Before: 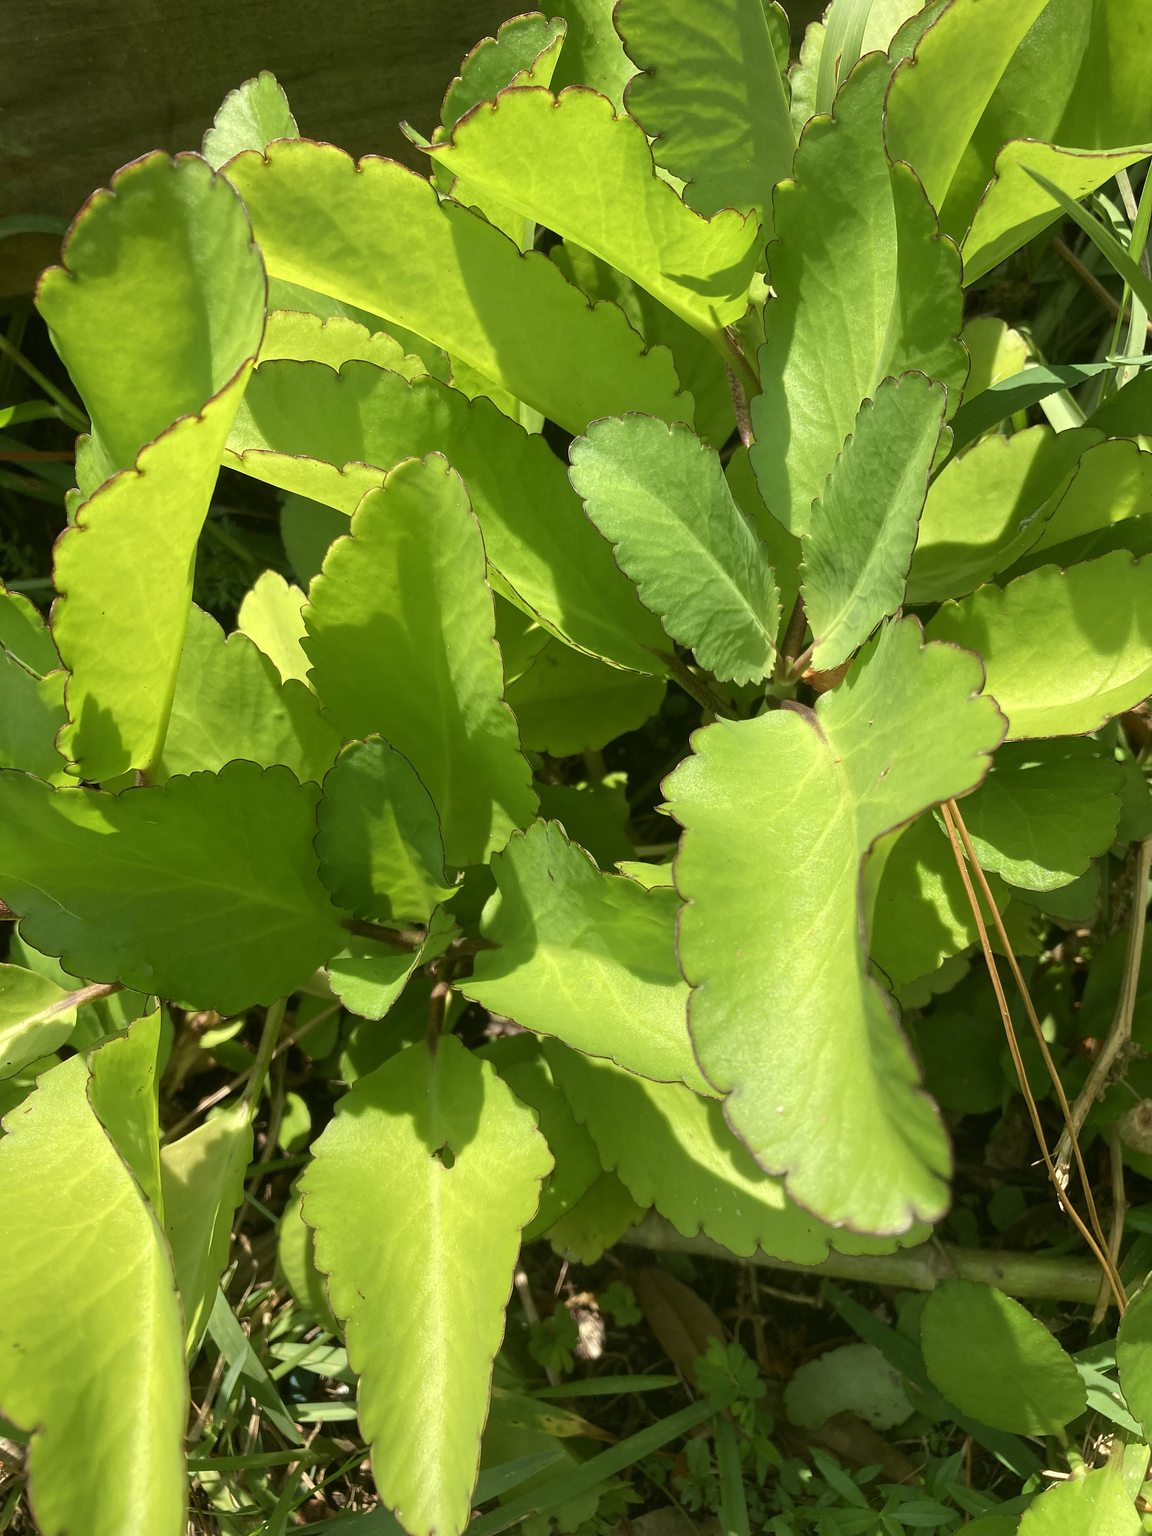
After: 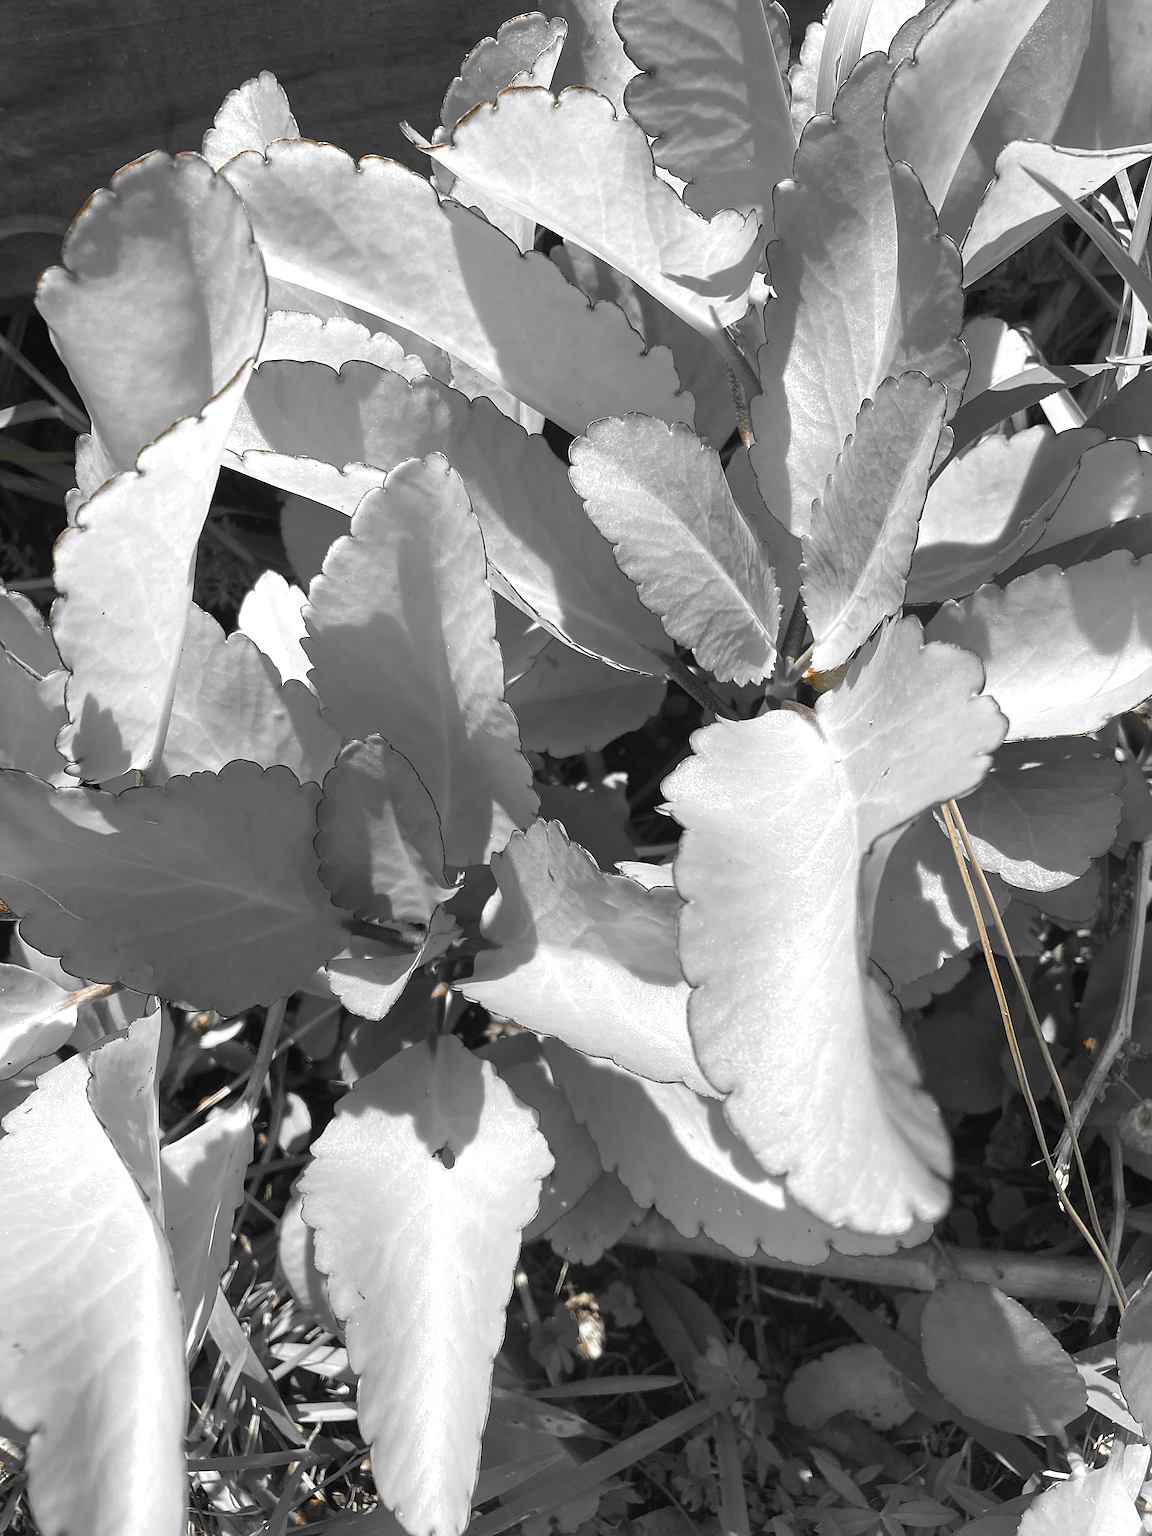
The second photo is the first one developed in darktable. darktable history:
color zones: curves: ch0 [(0, 0.497) (0.096, 0.361) (0.221, 0.538) (0.429, 0.5) (0.571, 0.5) (0.714, 0.5) (0.857, 0.5) (1, 0.497)]; ch1 [(0, 0.5) (0.143, 0.5) (0.257, -0.002) (0.429, 0.04) (0.571, -0.001) (0.714, -0.015) (0.857, 0.024) (1, 0.5)]
sharpen: on, module defaults
